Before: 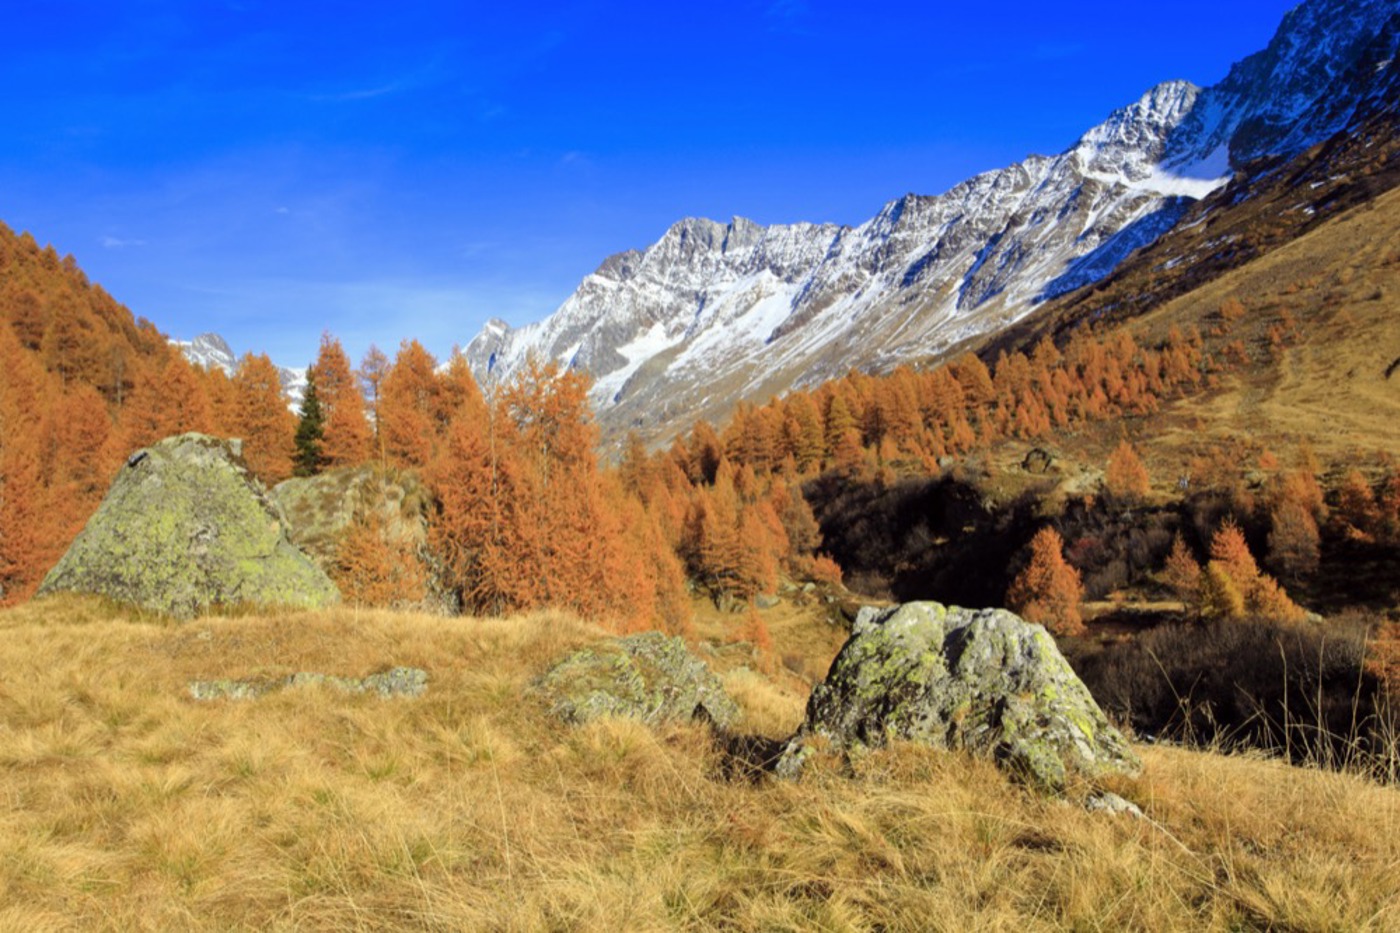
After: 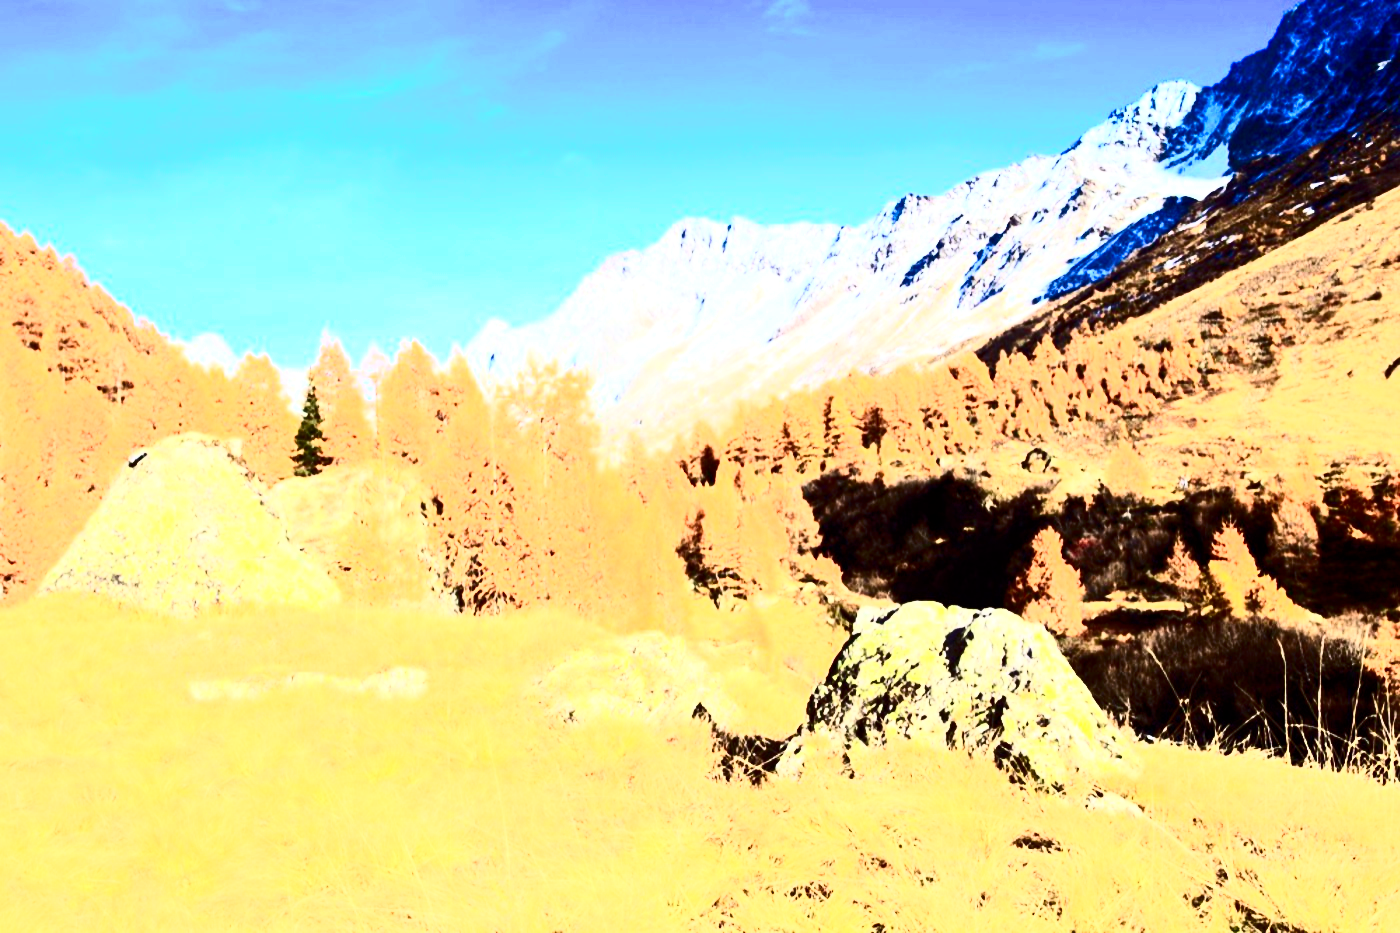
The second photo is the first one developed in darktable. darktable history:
contrast brightness saturation: contrast 0.93, brightness 0.2
exposure: exposure 1.15 EV, compensate highlight preservation false
